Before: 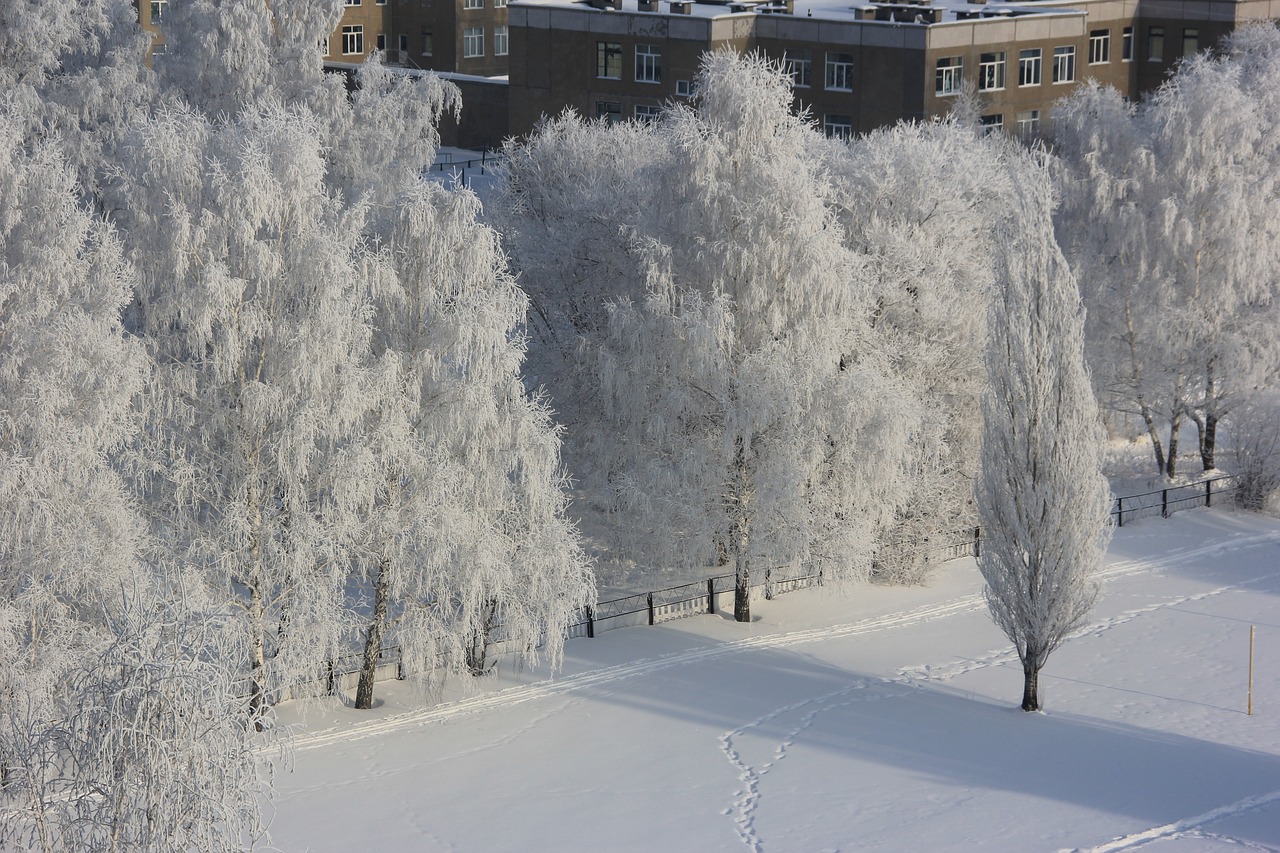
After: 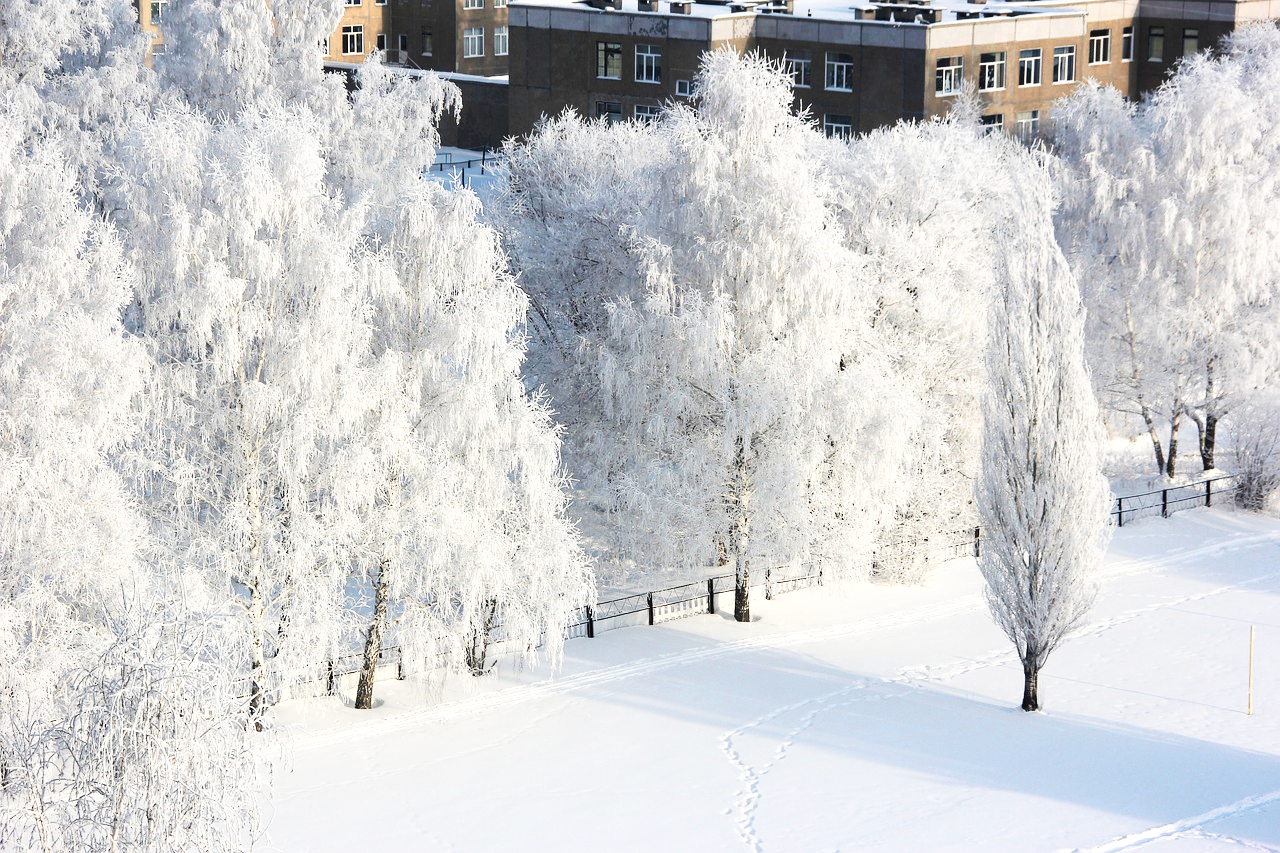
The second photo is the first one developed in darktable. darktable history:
shadows and highlights: shadows -9.61, white point adjustment 1.42, highlights 10.64, highlights color adjustment 0.375%
base curve: curves: ch0 [(0, 0) (0.007, 0.004) (0.027, 0.03) (0.046, 0.07) (0.207, 0.54) (0.442, 0.872) (0.673, 0.972) (1, 1)], preserve colors none
color zones: curves: ch0 [(0.018, 0.548) (0.197, 0.654) (0.425, 0.447) (0.605, 0.658) (0.732, 0.579)]; ch1 [(0.105, 0.531) (0.224, 0.531) (0.386, 0.39) (0.618, 0.456) (0.732, 0.456) (0.956, 0.421)]; ch2 [(0.039, 0.583) (0.215, 0.465) (0.399, 0.544) (0.465, 0.548) (0.614, 0.447) (0.724, 0.43) (0.882, 0.623) (0.956, 0.632)]
